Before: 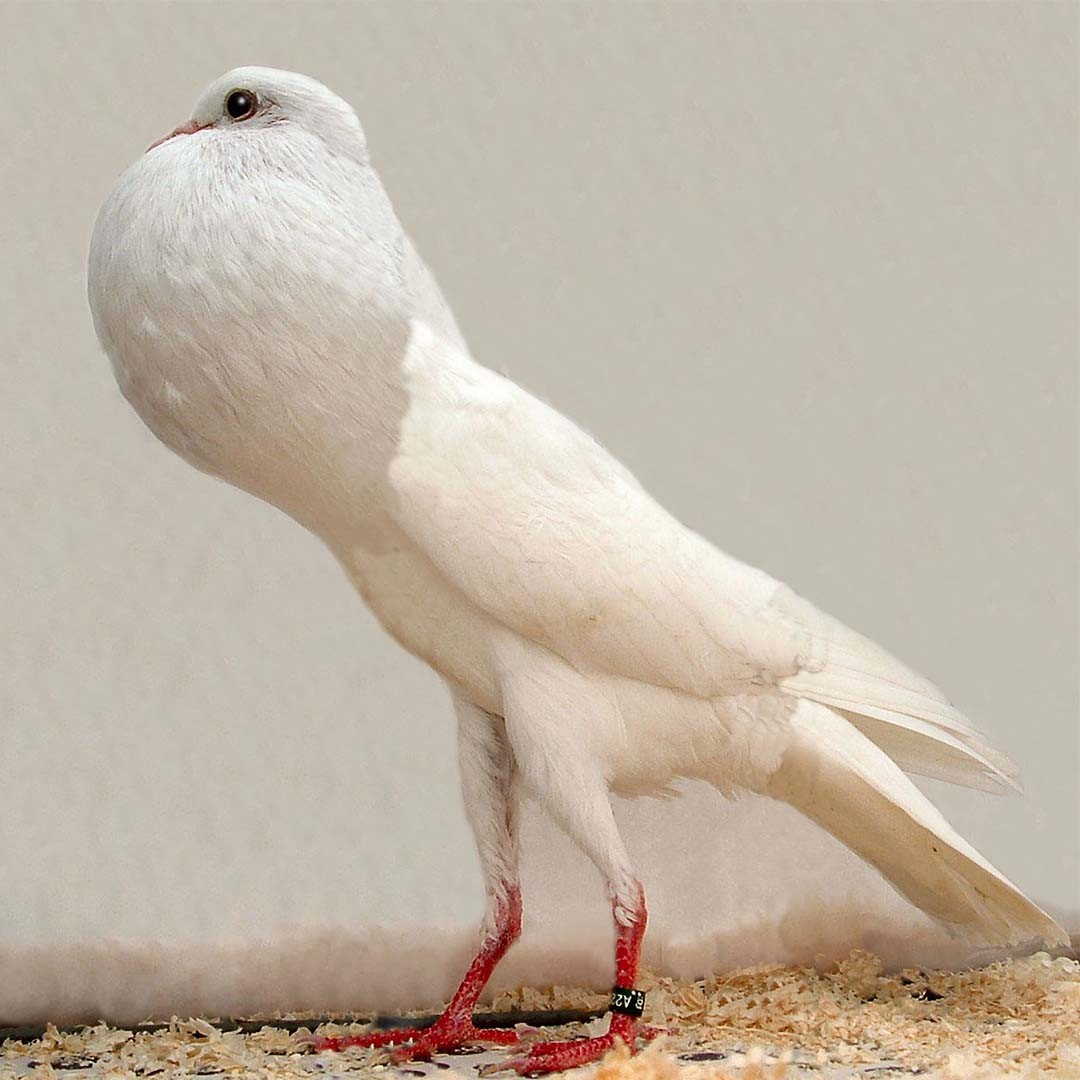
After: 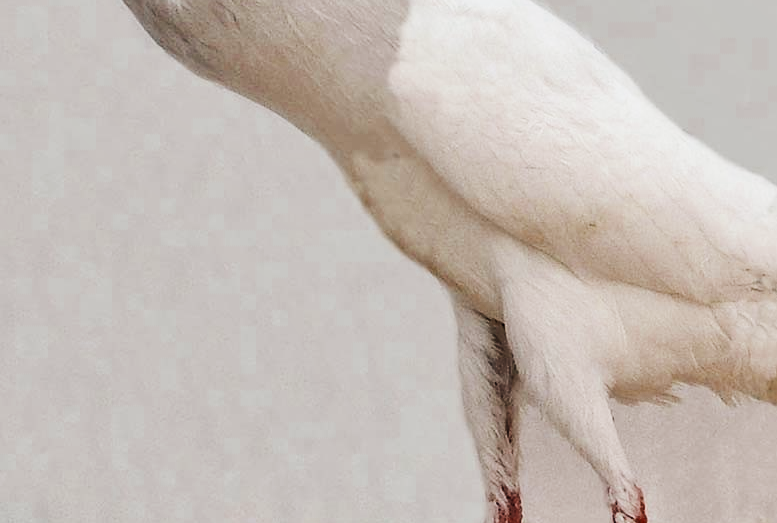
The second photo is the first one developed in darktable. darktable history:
shadows and highlights: shadows 25, highlights -48, soften with gaussian
color calibration: x 0.355, y 0.367, temperature 4700.38 K
crop: top 36.498%, right 27.964%, bottom 14.995%
color balance rgb: shadows lift › hue 87.51°, highlights gain › chroma 0.68%, highlights gain › hue 55.1°, global offset › chroma 0.13%, global offset › hue 253.66°, linear chroma grading › global chroma 0.5%, perceptual saturation grading › global saturation 16.38%
tone equalizer: -8 EV -0.75 EV, -7 EV -0.7 EV, -6 EV -0.6 EV, -5 EV -0.4 EV, -3 EV 0.4 EV, -2 EV 0.6 EV, -1 EV 0.7 EV, +0 EV 0.75 EV, edges refinement/feathering 500, mask exposure compensation -1.57 EV, preserve details no
color zones: curves: ch0 [(0, 0.5) (0.125, 0.4) (0.25, 0.5) (0.375, 0.4) (0.5, 0.4) (0.625, 0.35) (0.75, 0.35) (0.875, 0.5)]; ch1 [(0, 0.35) (0.125, 0.45) (0.25, 0.35) (0.375, 0.35) (0.5, 0.35) (0.625, 0.35) (0.75, 0.45) (0.875, 0.35)]; ch2 [(0, 0.6) (0.125, 0.5) (0.25, 0.5) (0.375, 0.6) (0.5, 0.6) (0.625, 0.5) (0.75, 0.5) (0.875, 0.5)]
white balance: emerald 1
filmic rgb: black relative exposure -5 EV, hardness 2.88, contrast 1.3, highlights saturation mix -30%
